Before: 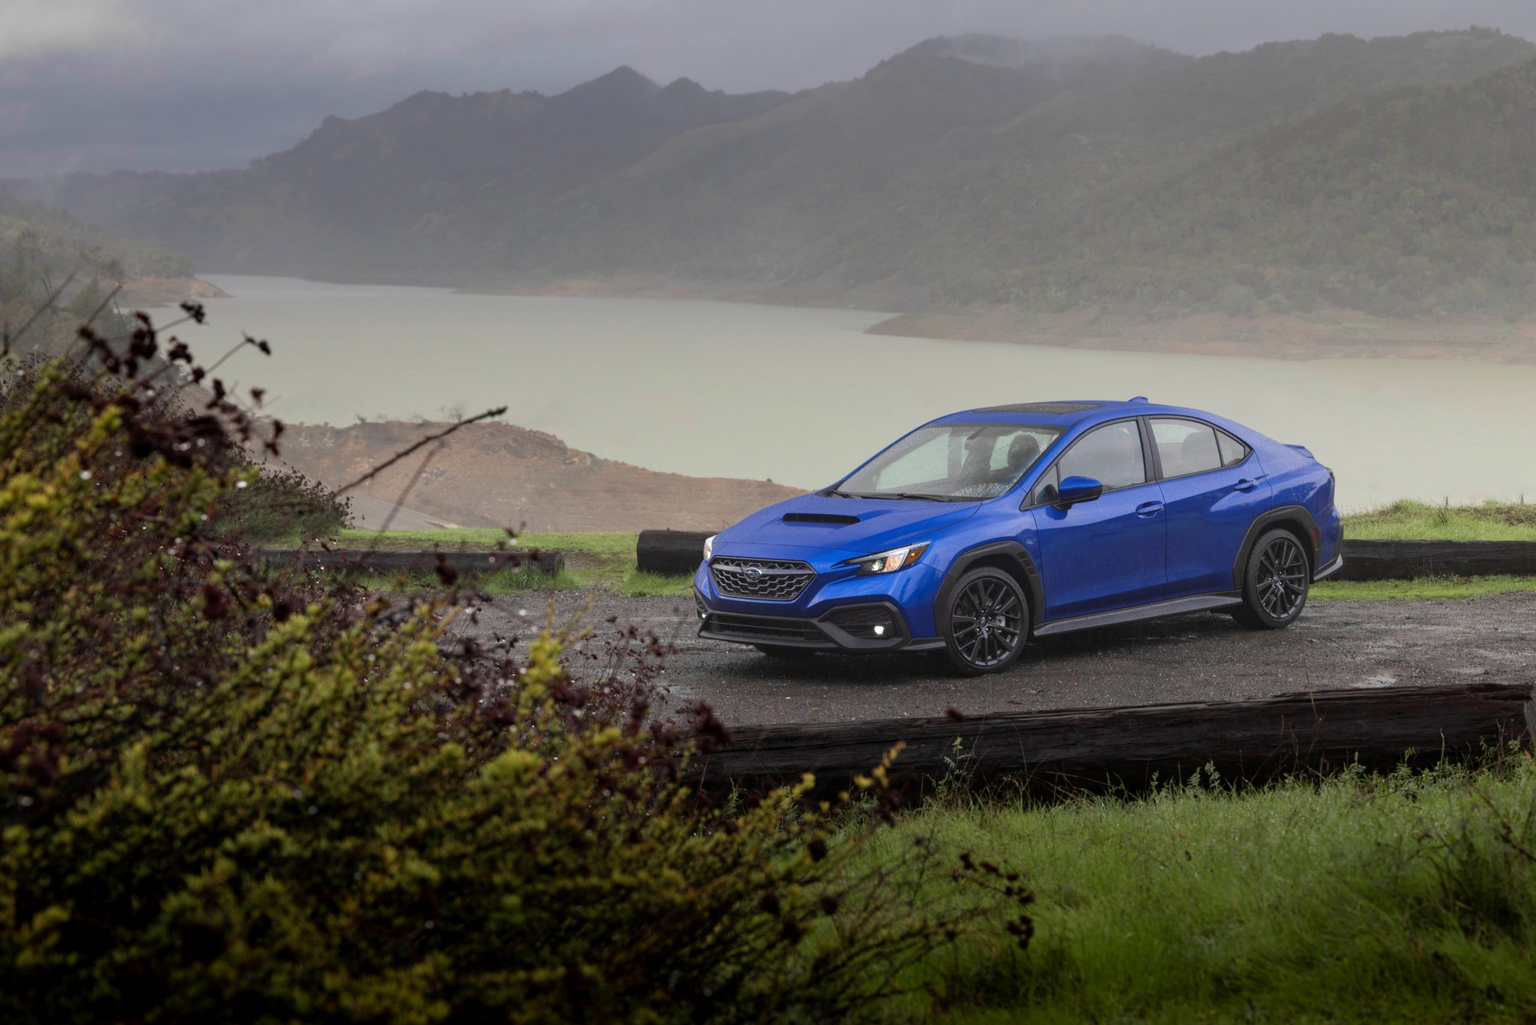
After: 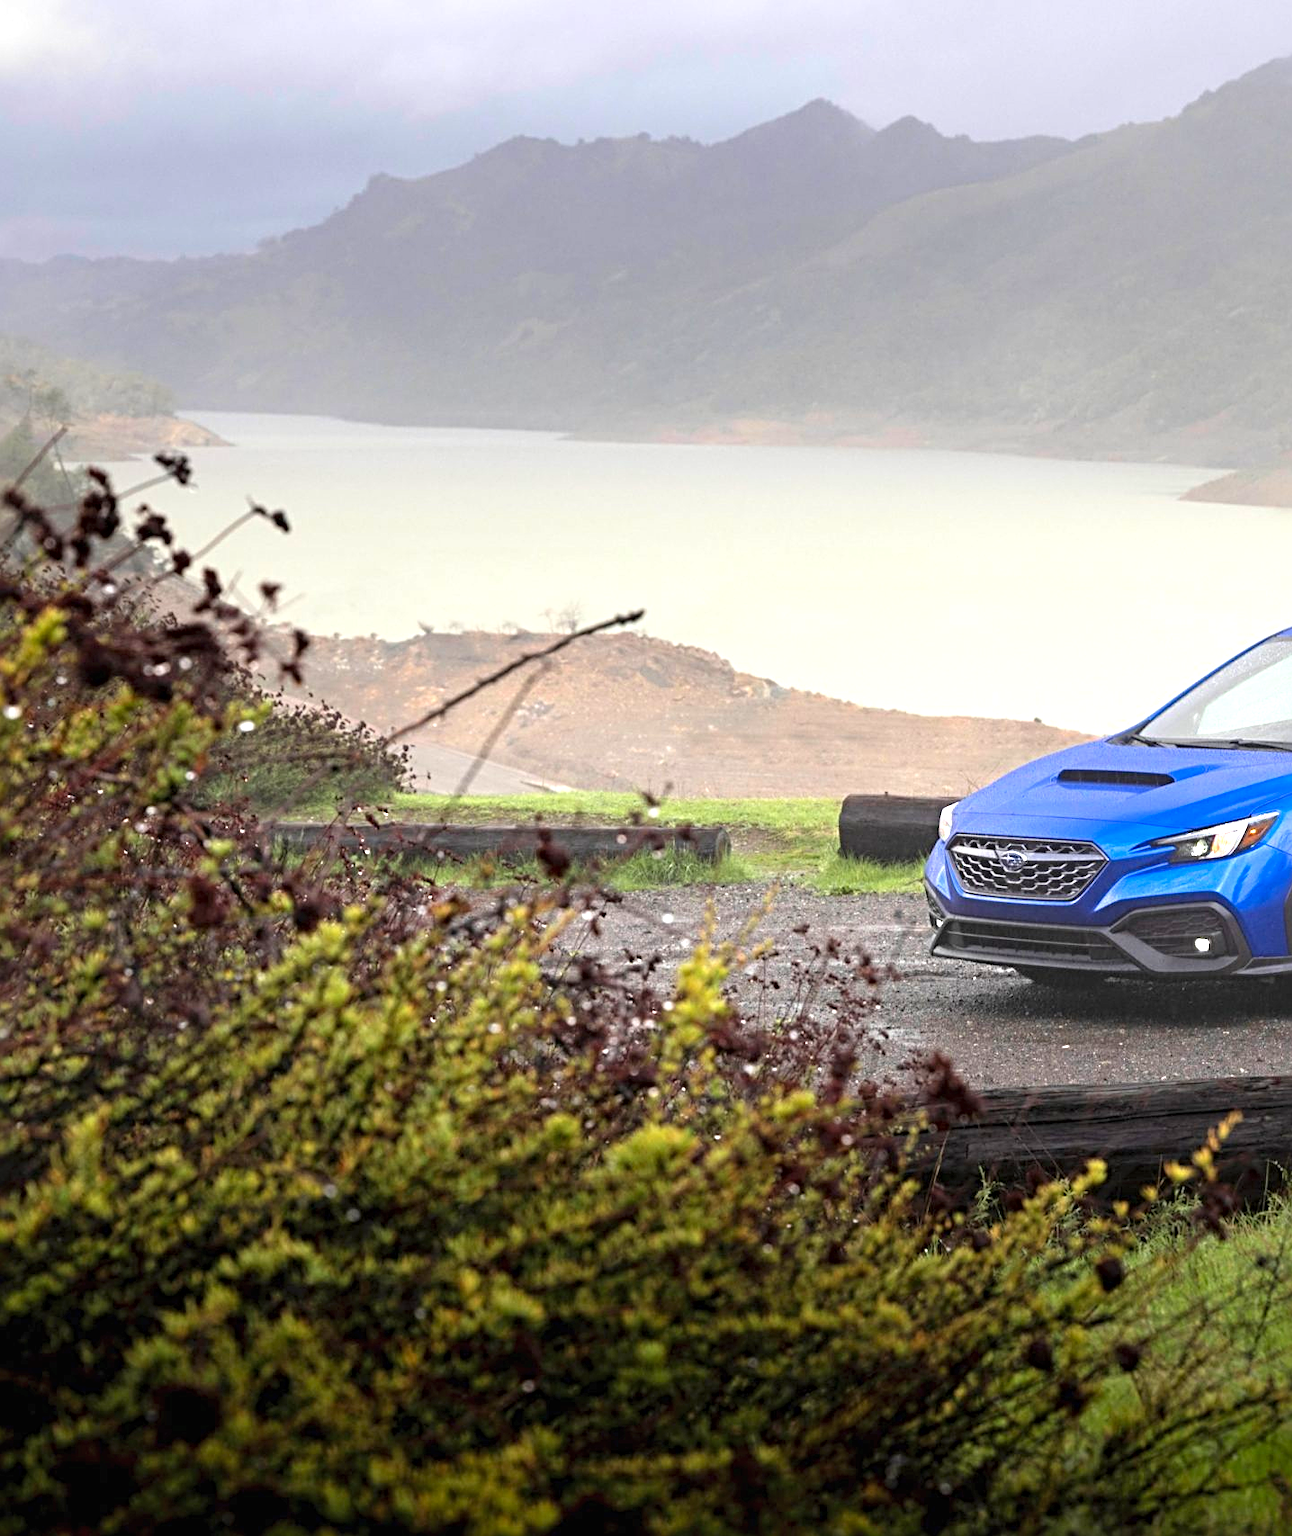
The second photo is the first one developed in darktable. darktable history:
exposure: black level correction 0, exposure 1.2 EV, compensate highlight preservation false
contrast brightness saturation: contrast 0.029, brightness 0.058, saturation 0.133
crop: left 5.069%, right 38.82%
sharpen: radius 3.981
